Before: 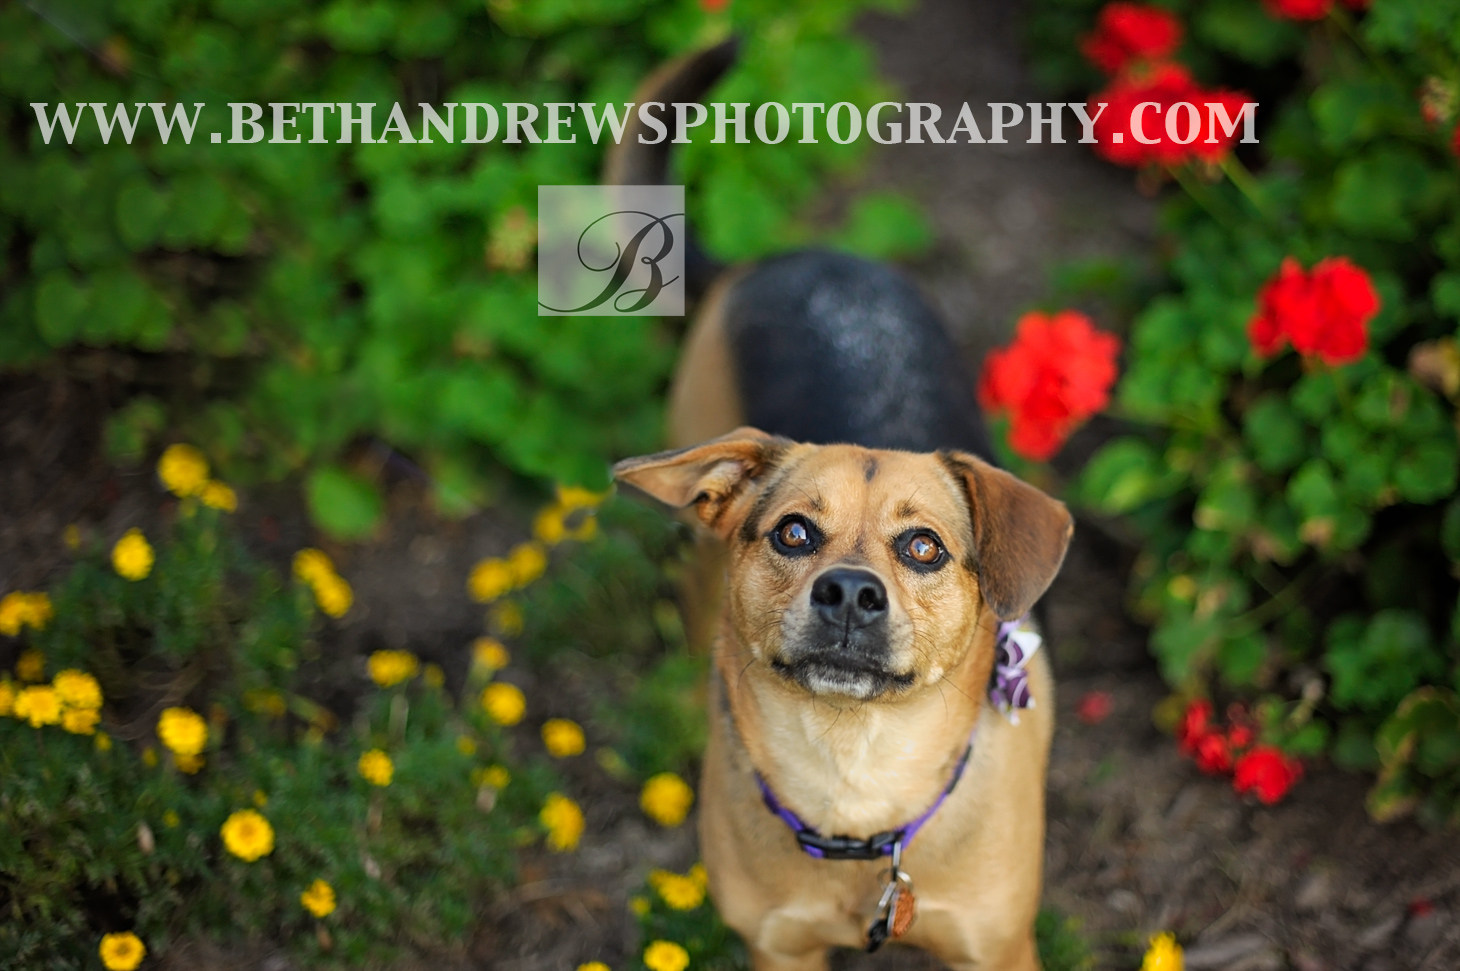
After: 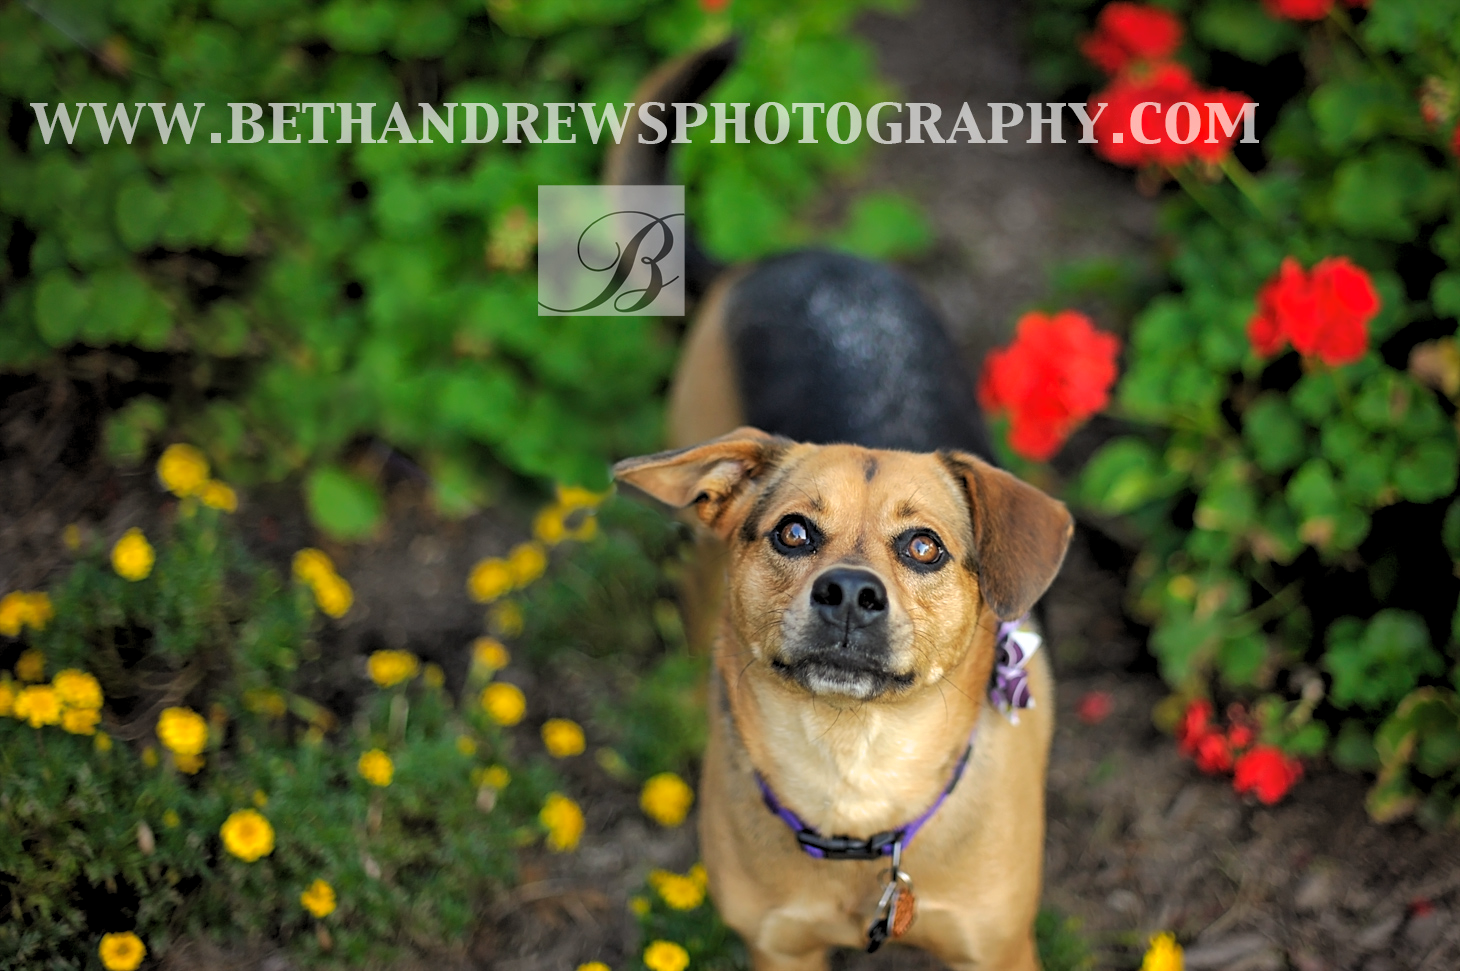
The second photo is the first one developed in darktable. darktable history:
shadows and highlights: on, module defaults
levels: levels [0.062, 0.494, 0.925]
